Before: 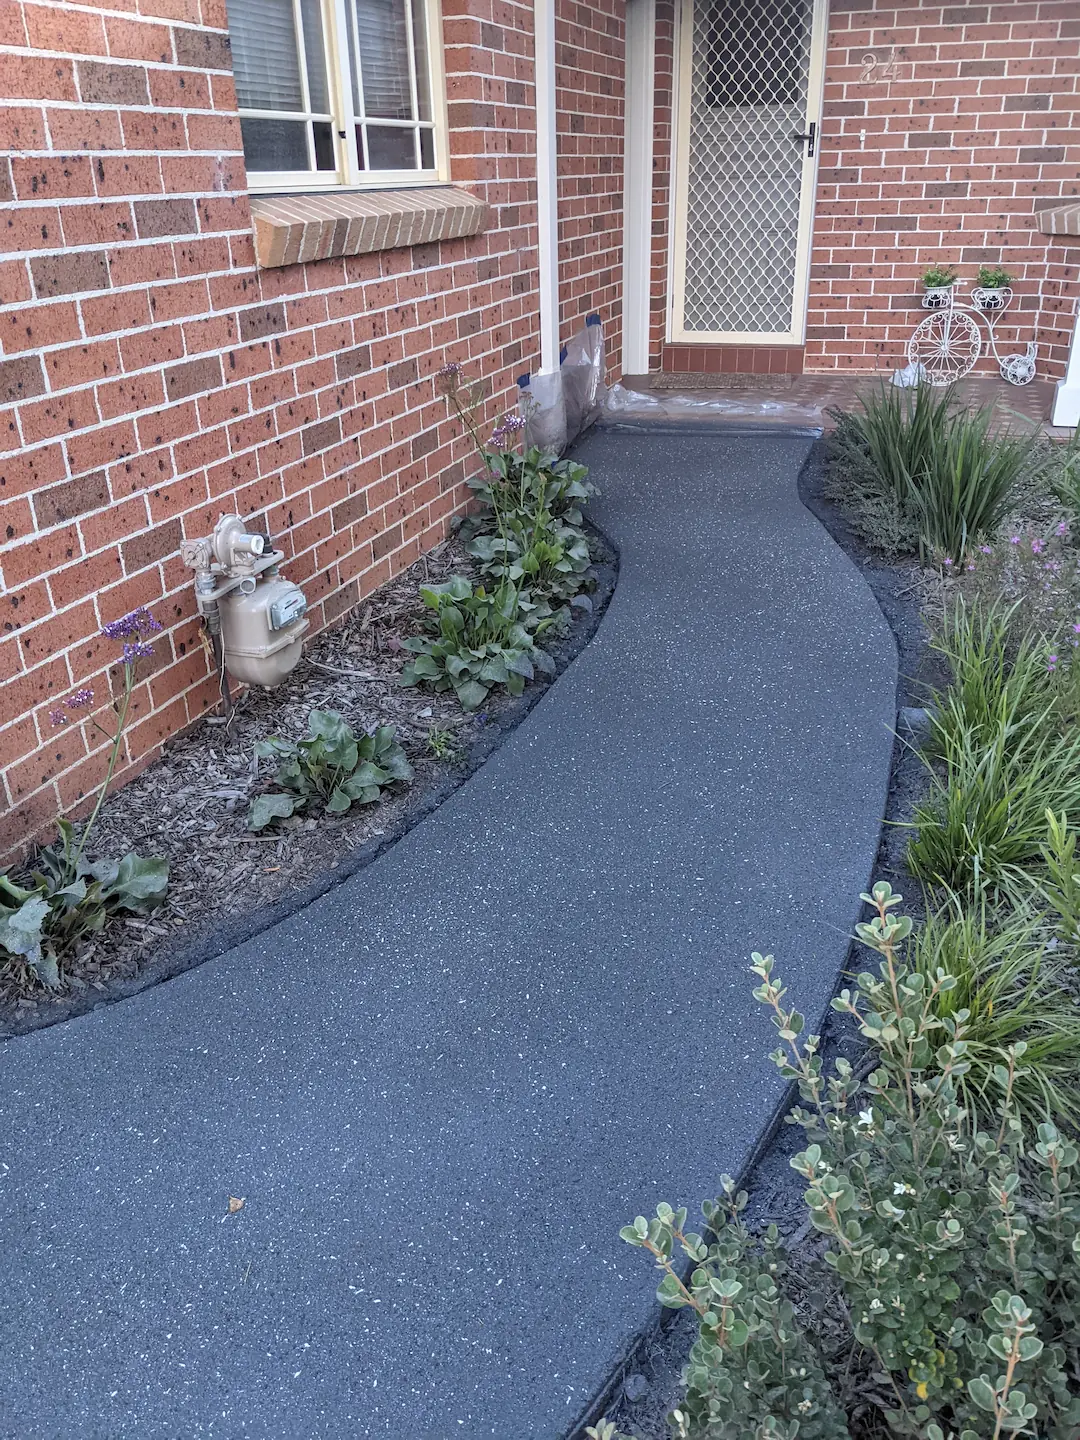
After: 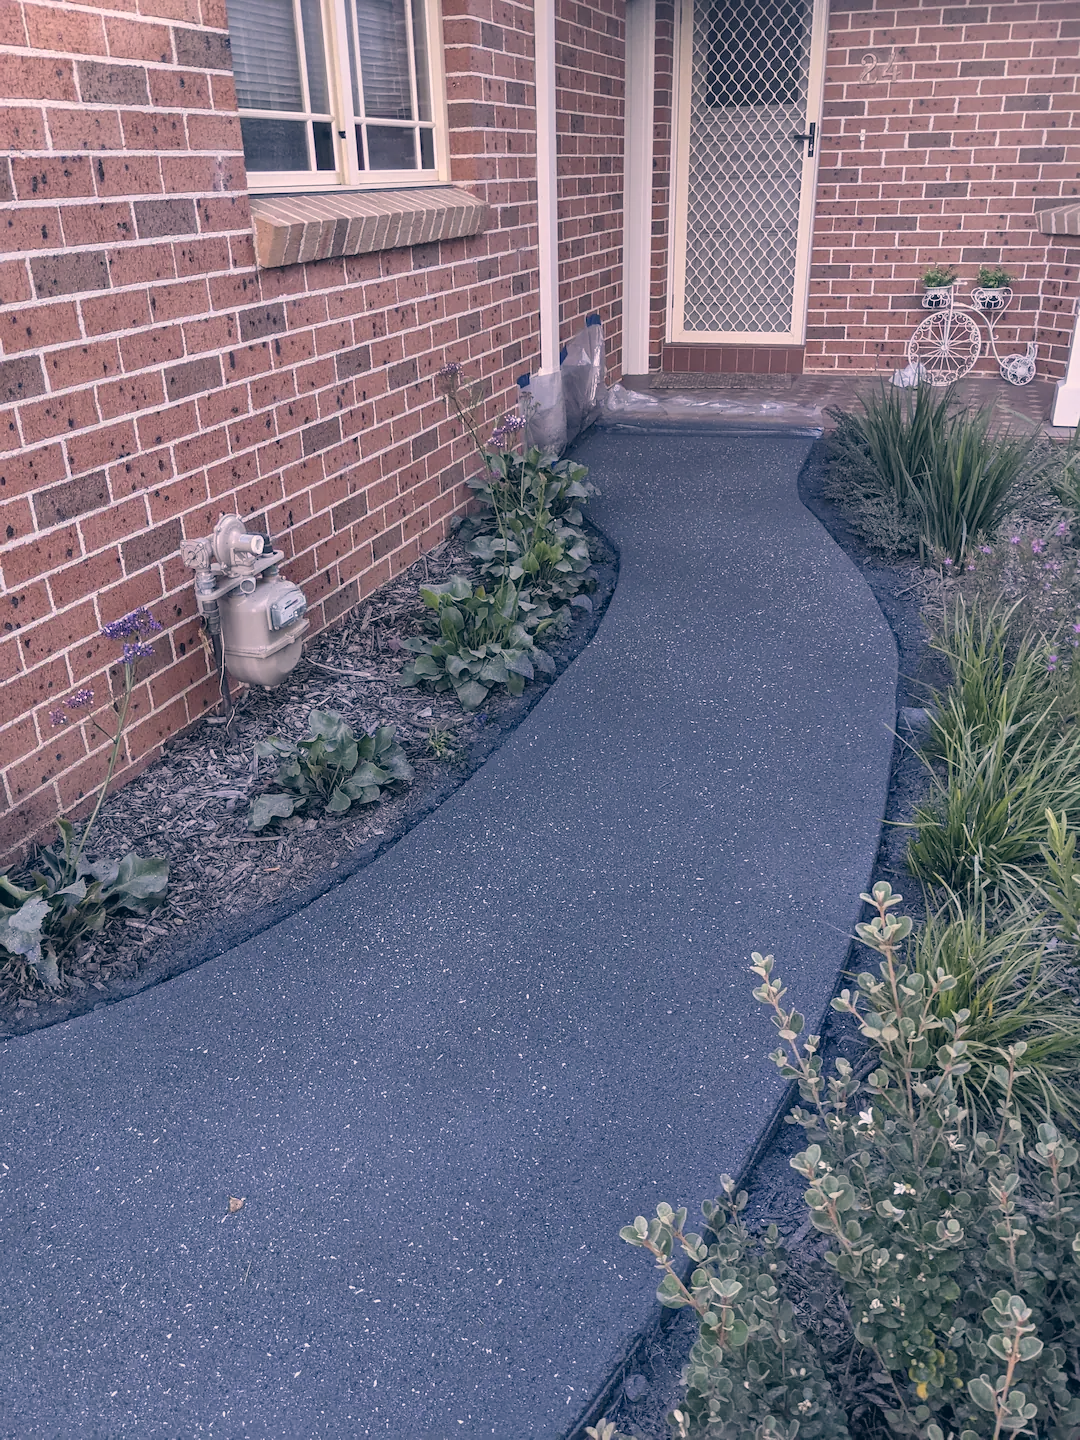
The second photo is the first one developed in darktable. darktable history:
color correction: highlights a* 14.46, highlights b* 5.85, shadows a* -5.53, shadows b* -15.24, saturation 0.85
contrast brightness saturation: contrast -0.08, brightness -0.04, saturation -0.11
